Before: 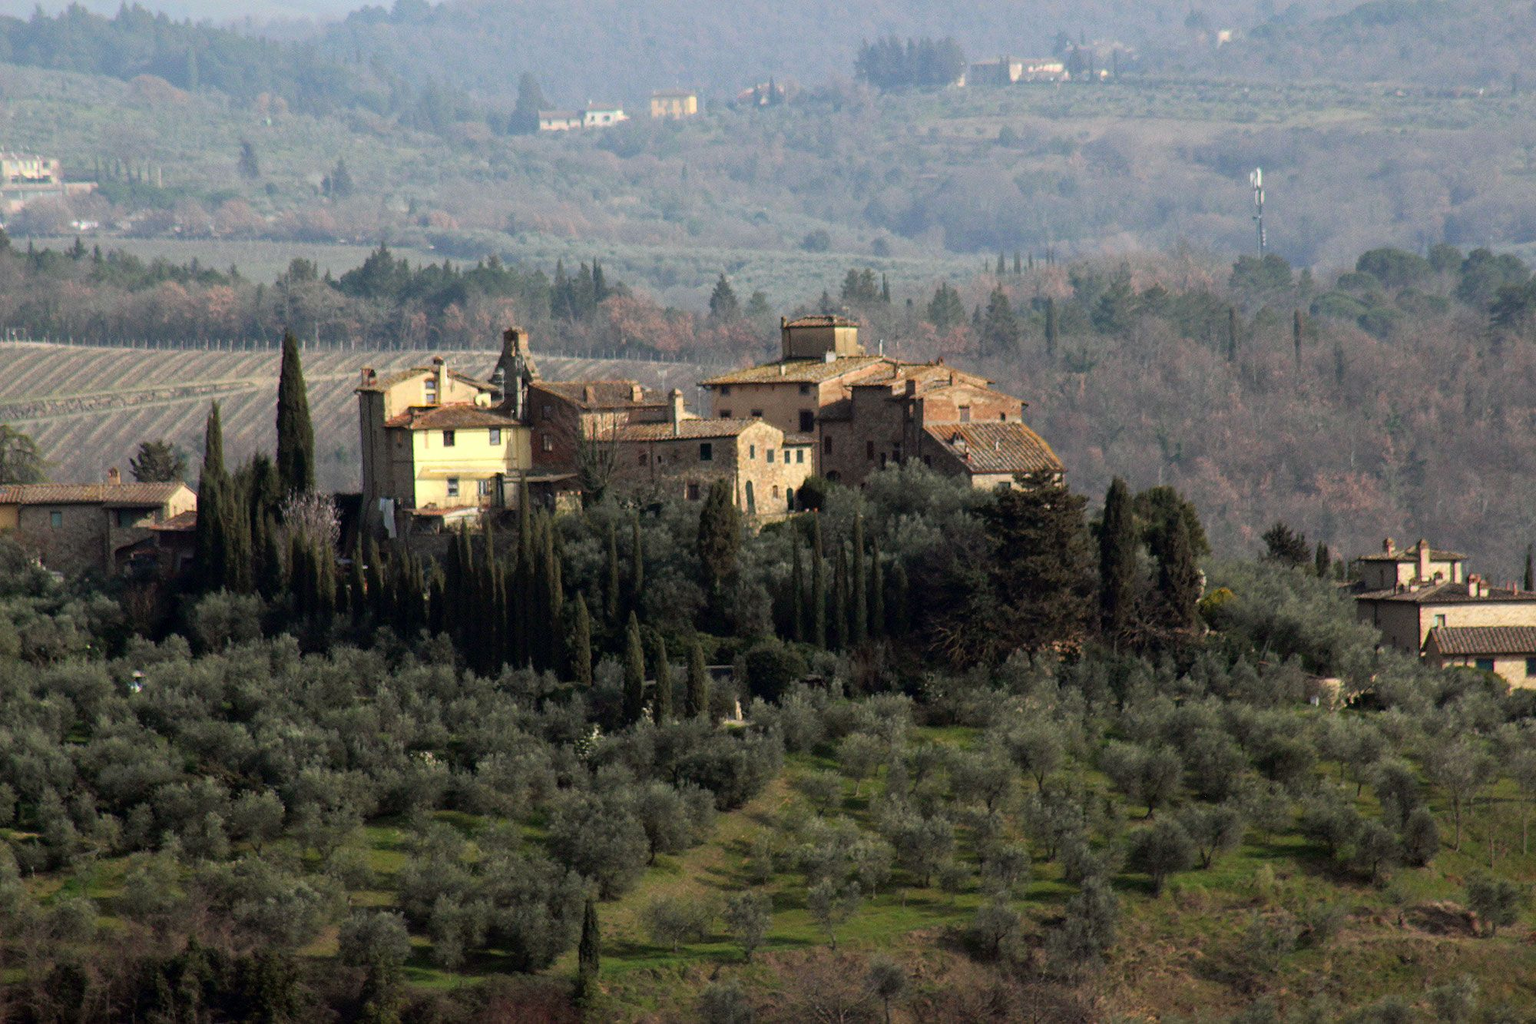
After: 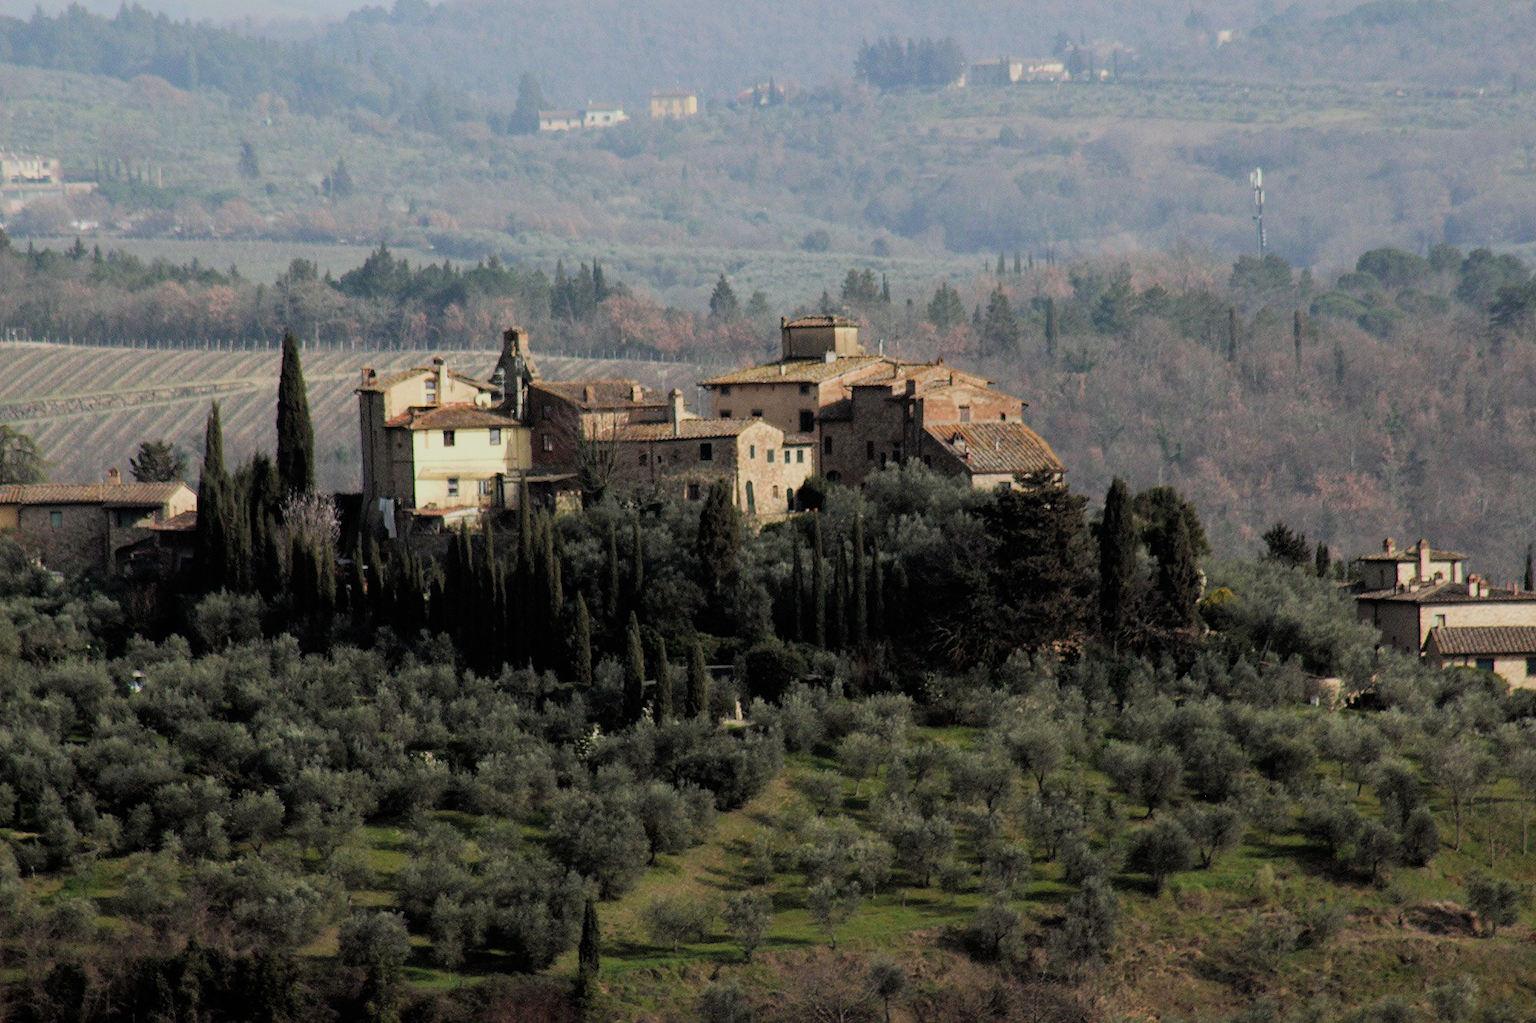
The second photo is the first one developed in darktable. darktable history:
filmic rgb: black relative exposure -7.98 EV, white relative exposure 4.03 EV, hardness 4.21, color science v4 (2020)
